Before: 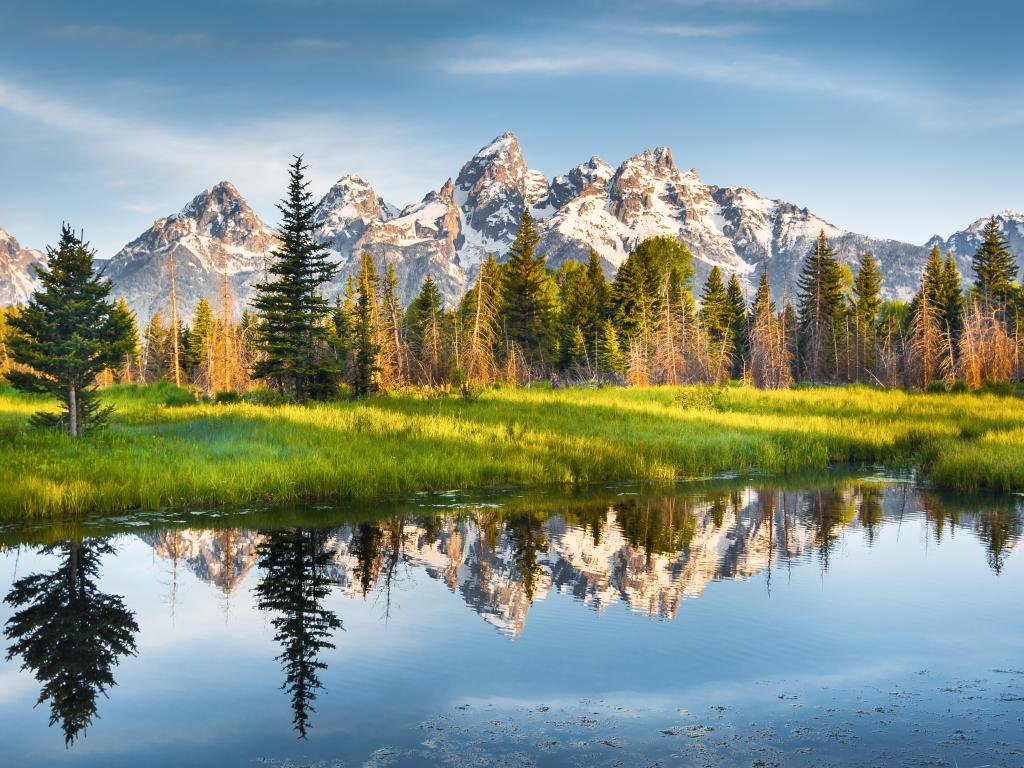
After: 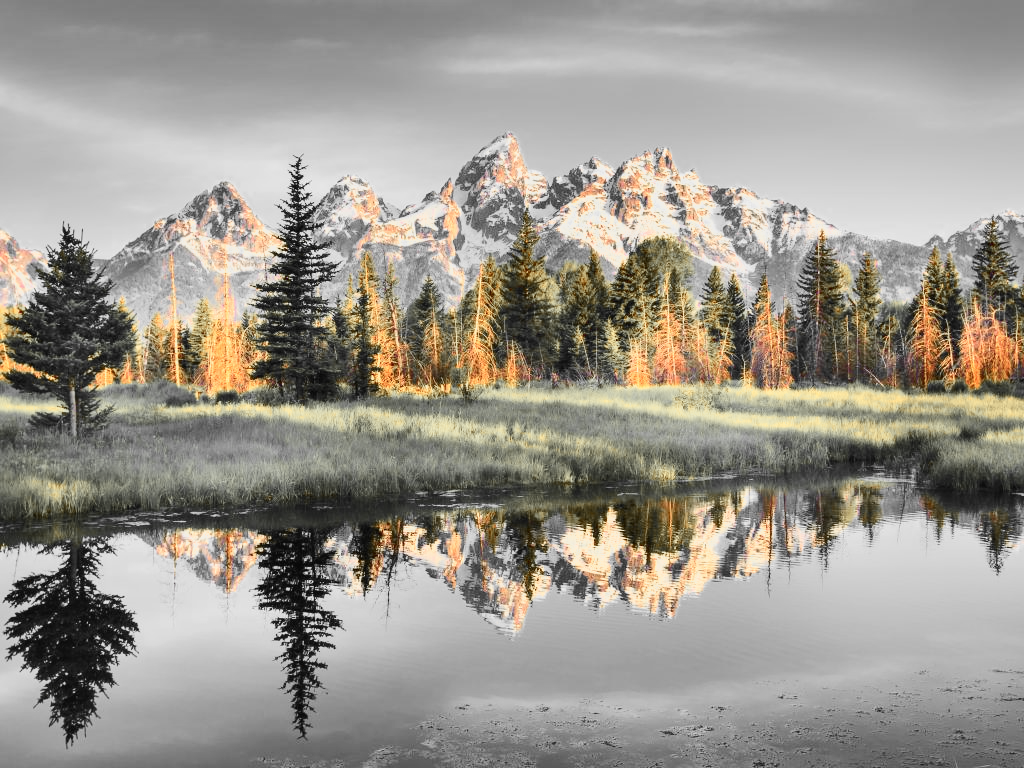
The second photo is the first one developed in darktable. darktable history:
color zones: curves: ch0 [(0, 0.447) (0.184, 0.543) (0.323, 0.476) (0.429, 0.445) (0.571, 0.443) (0.714, 0.451) (0.857, 0.452) (1, 0.447)]; ch1 [(0, 0.464) (0.176, 0.46) (0.287, 0.177) (0.429, 0.002) (0.571, 0) (0.714, 0) (0.857, 0) (1, 0.464)], mix 20%
tone curve: curves: ch0 [(0, 0.012) (0.052, 0.04) (0.107, 0.086) (0.276, 0.265) (0.461, 0.531) (0.718, 0.79) (0.921, 0.909) (0.999, 0.951)]; ch1 [(0, 0) (0.339, 0.298) (0.402, 0.363) (0.444, 0.415) (0.485, 0.469) (0.494, 0.493) (0.504, 0.501) (0.525, 0.534) (0.555, 0.587) (0.594, 0.647) (1, 1)]; ch2 [(0, 0) (0.48, 0.48) (0.504, 0.5) (0.535, 0.557) (0.581, 0.623) (0.649, 0.683) (0.824, 0.815) (1, 1)], color space Lab, independent channels, preserve colors none
white balance: red 0.986, blue 1.01
